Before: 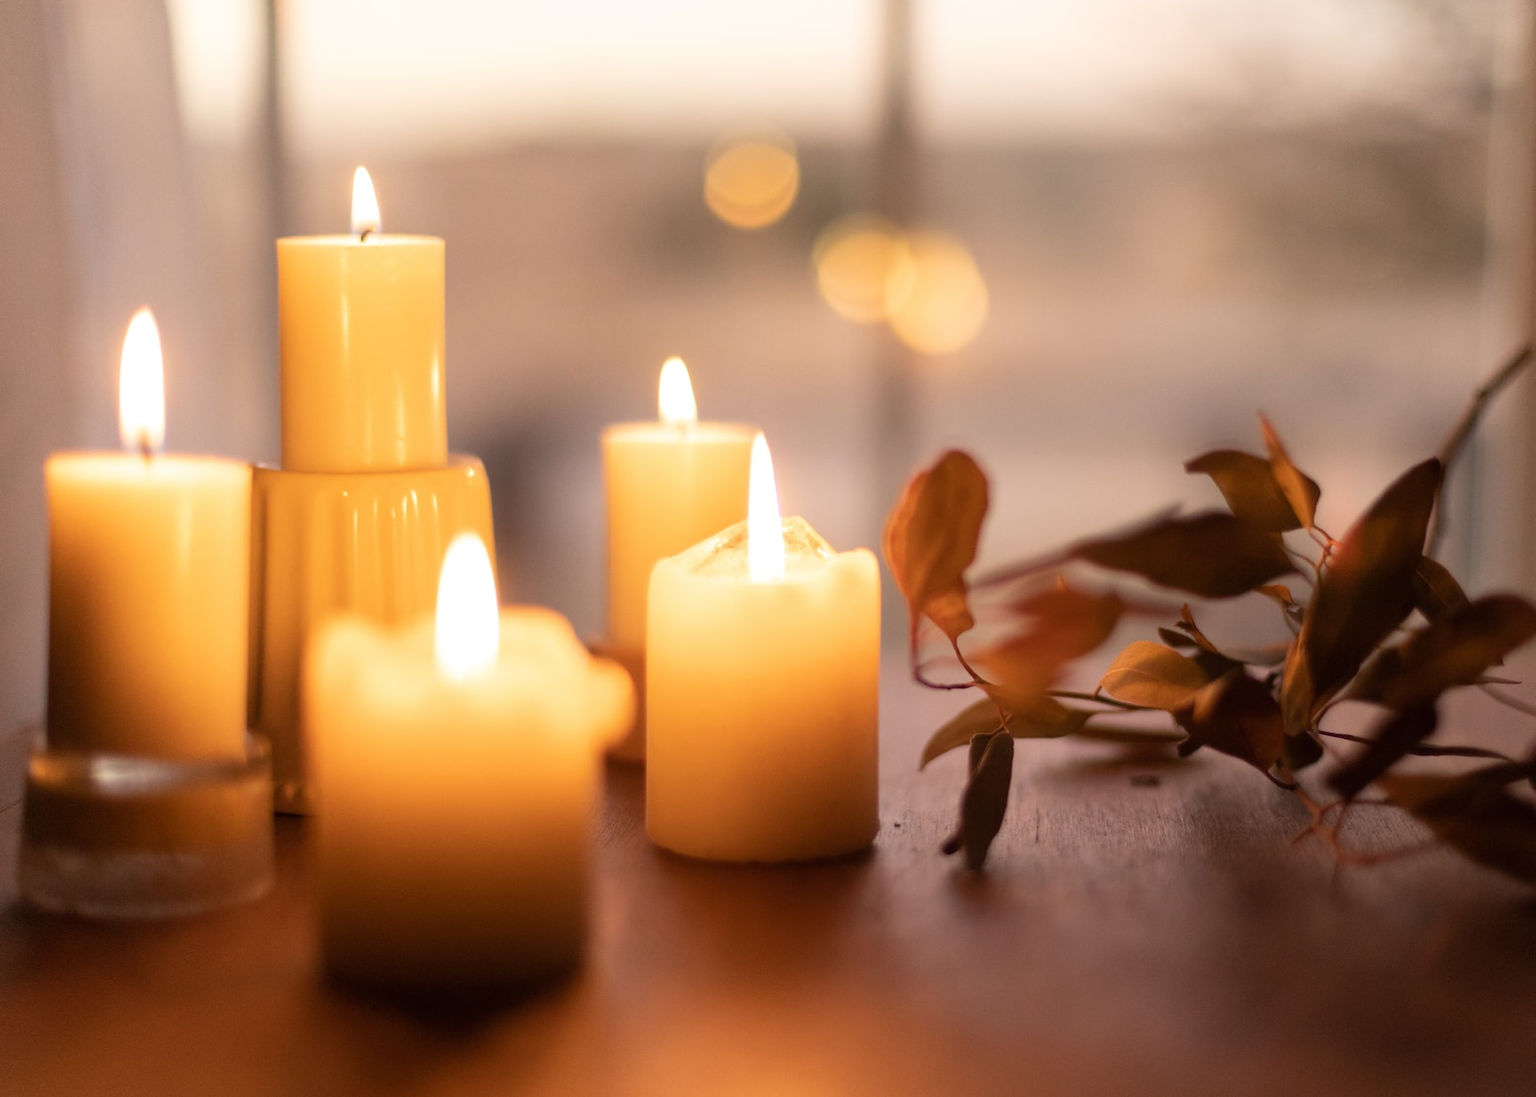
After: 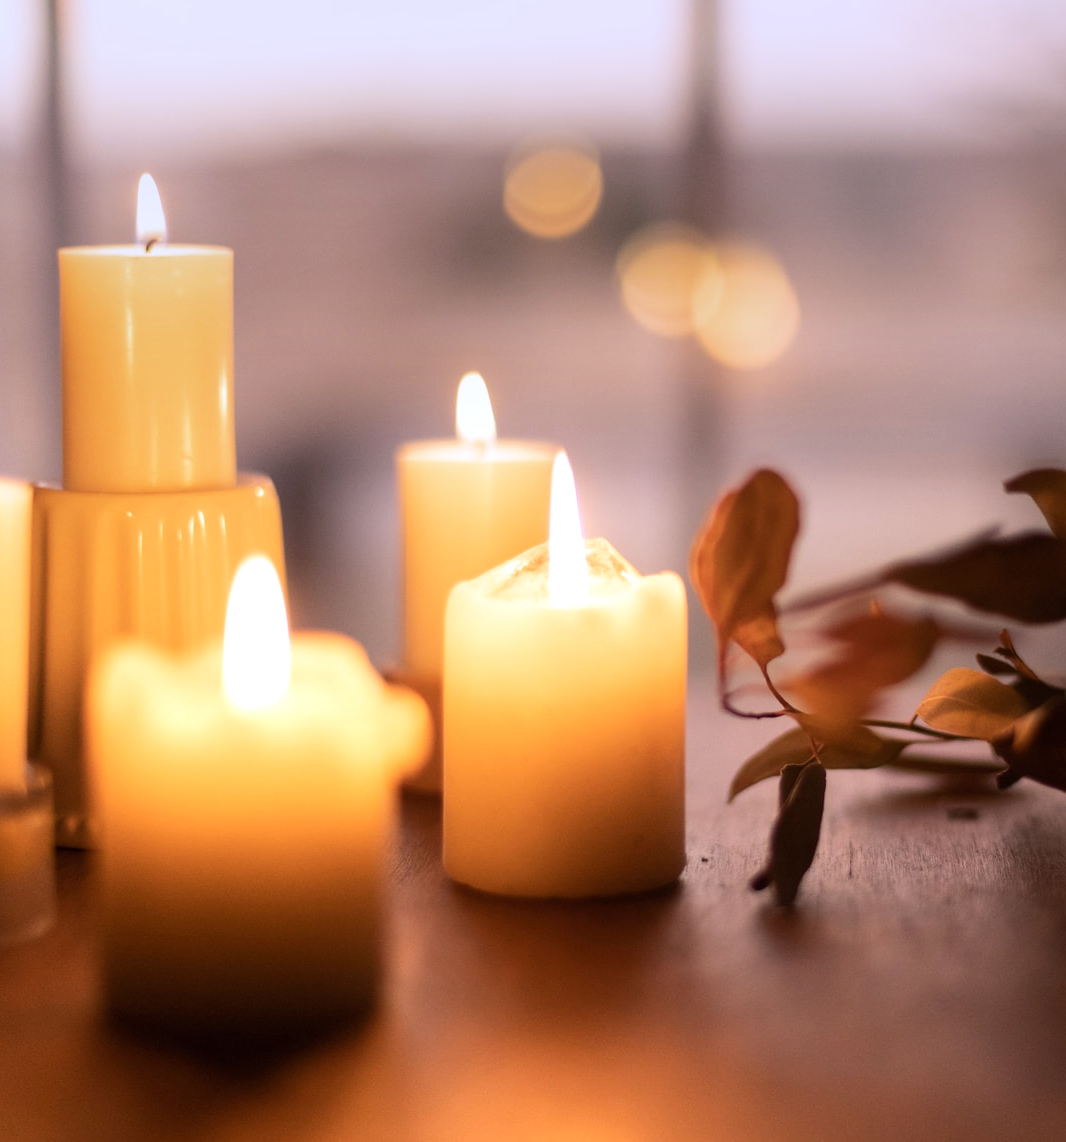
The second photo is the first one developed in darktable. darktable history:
graduated density: hue 238.83°, saturation 50%
crop and rotate: left 14.385%, right 18.948%
tone equalizer: -8 EV -0.417 EV, -7 EV -0.389 EV, -6 EV -0.333 EV, -5 EV -0.222 EV, -3 EV 0.222 EV, -2 EV 0.333 EV, -1 EV 0.389 EV, +0 EV 0.417 EV, edges refinement/feathering 500, mask exposure compensation -1.57 EV, preserve details no
exposure: exposure 0.131 EV, compensate highlight preservation false
